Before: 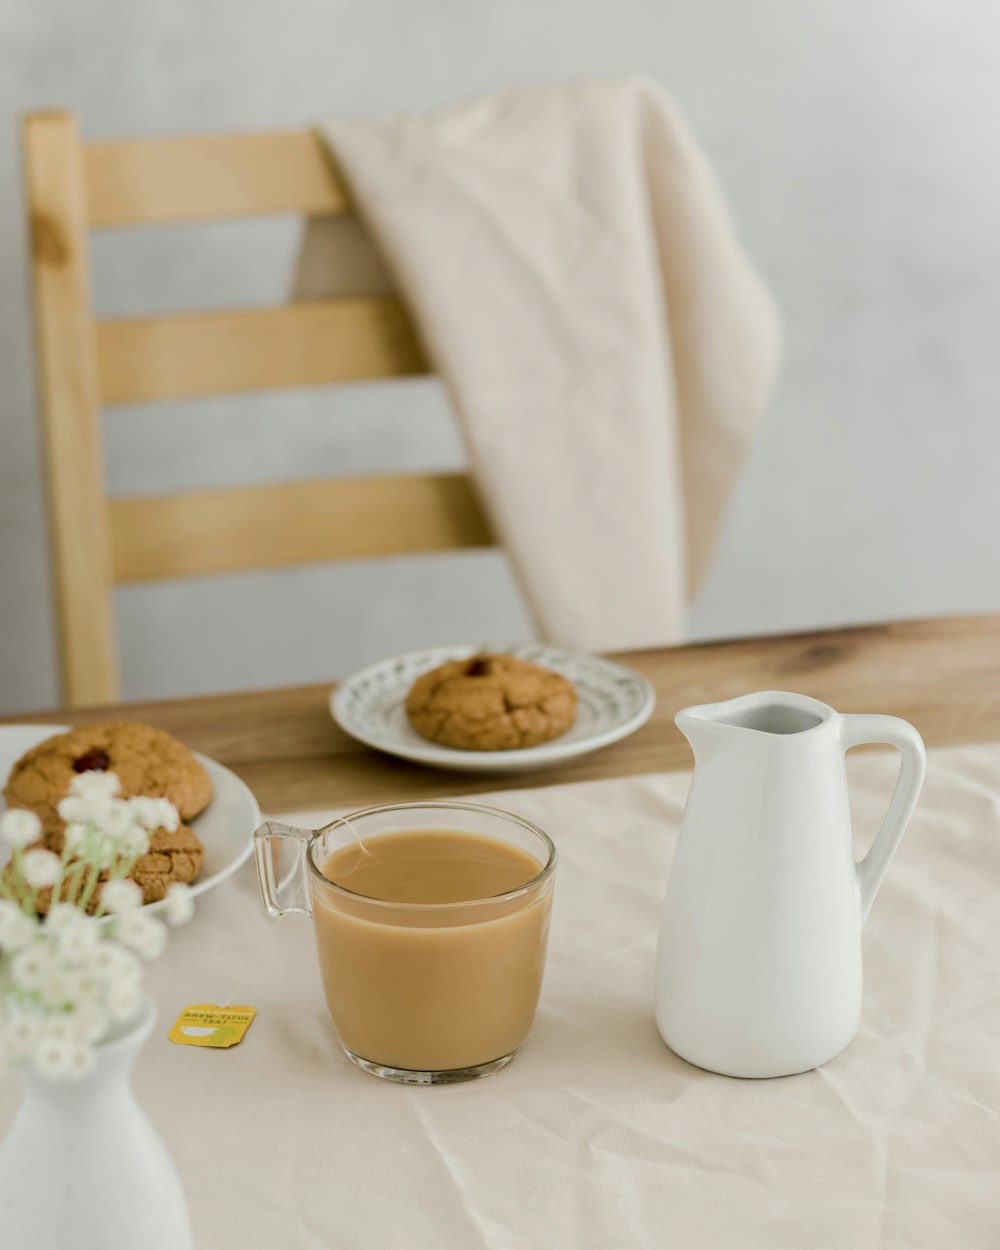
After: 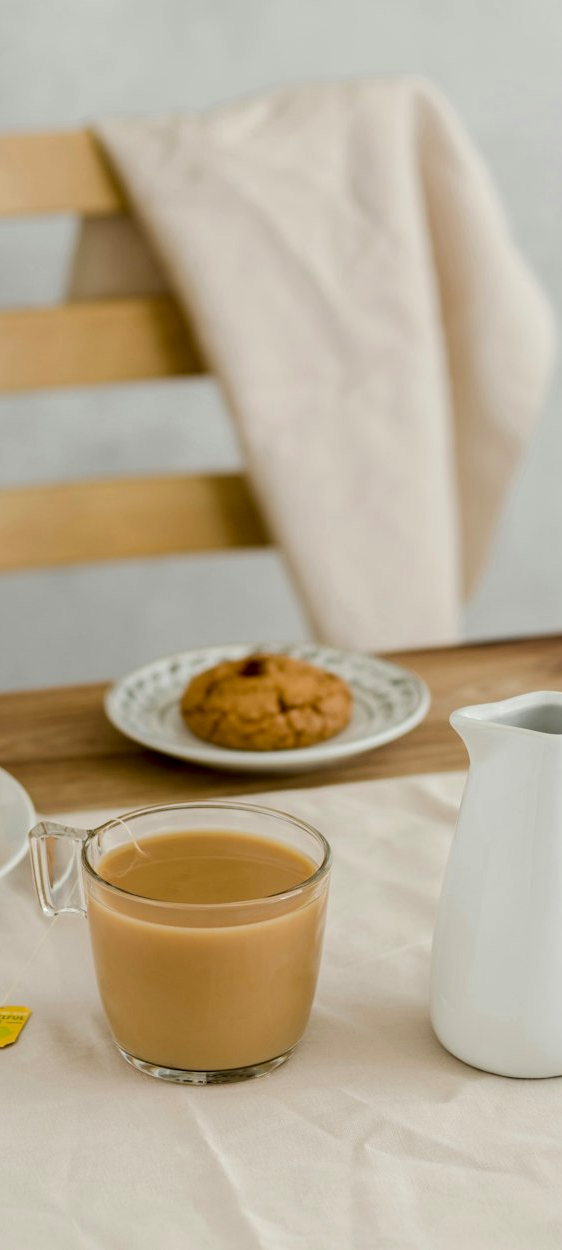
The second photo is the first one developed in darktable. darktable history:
local contrast: on, module defaults
crop and rotate: left 22.516%, right 21.234%
